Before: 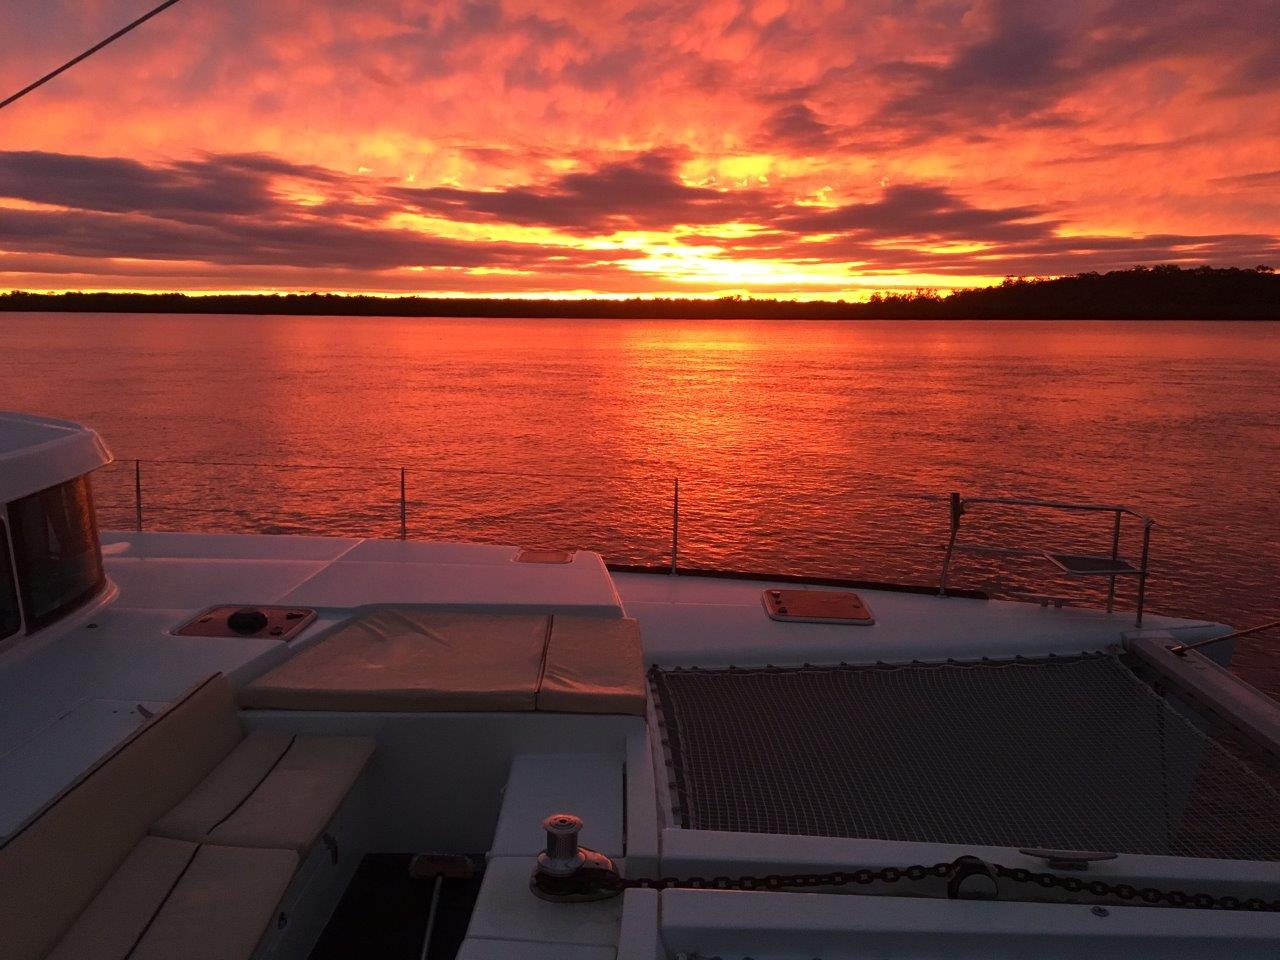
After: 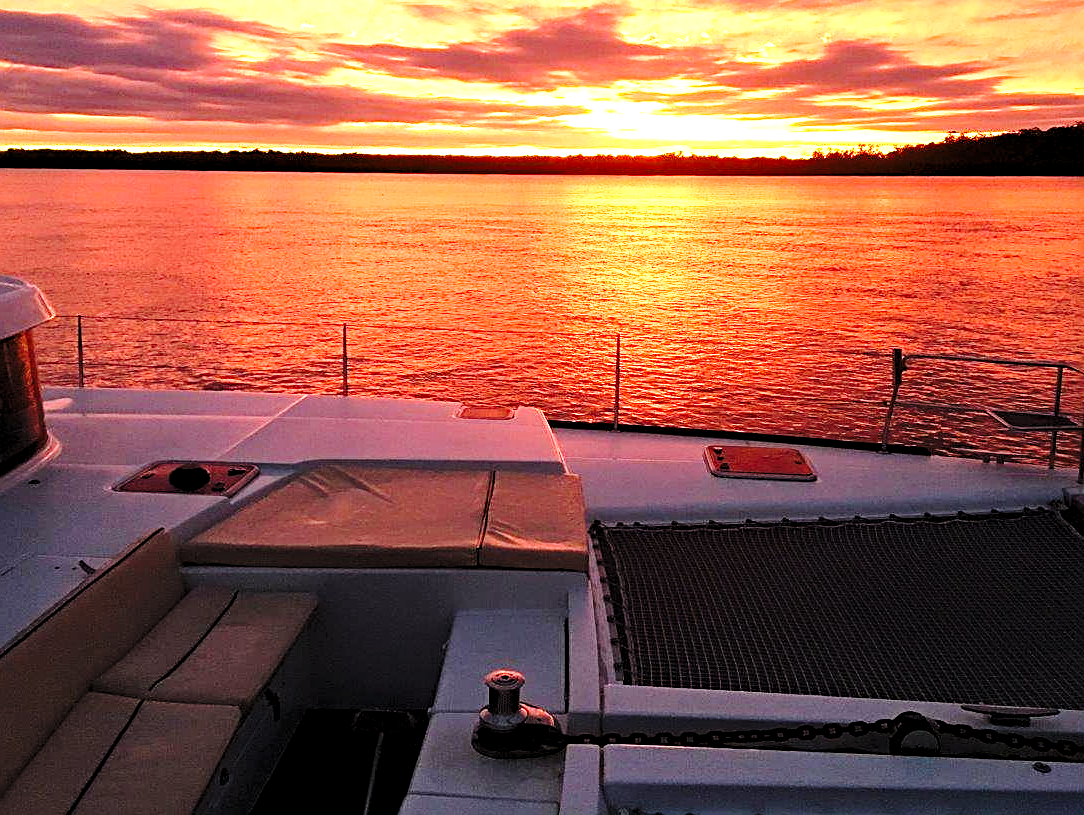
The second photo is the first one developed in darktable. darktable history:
base curve: curves: ch0 [(0, 0) (0.028, 0.03) (0.121, 0.232) (0.46, 0.748) (0.859, 0.968) (1, 1)], preserve colors none
crop and rotate: left 4.578%, top 15.011%, right 10.697%
sharpen: on, module defaults
exposure: black level correction 0, exposure 0.702 EV, compensate exposure bias true, compensate highlight preservation false
haze removal: adaptive false
levels: levels [0.062, 0.494, 0.925]
